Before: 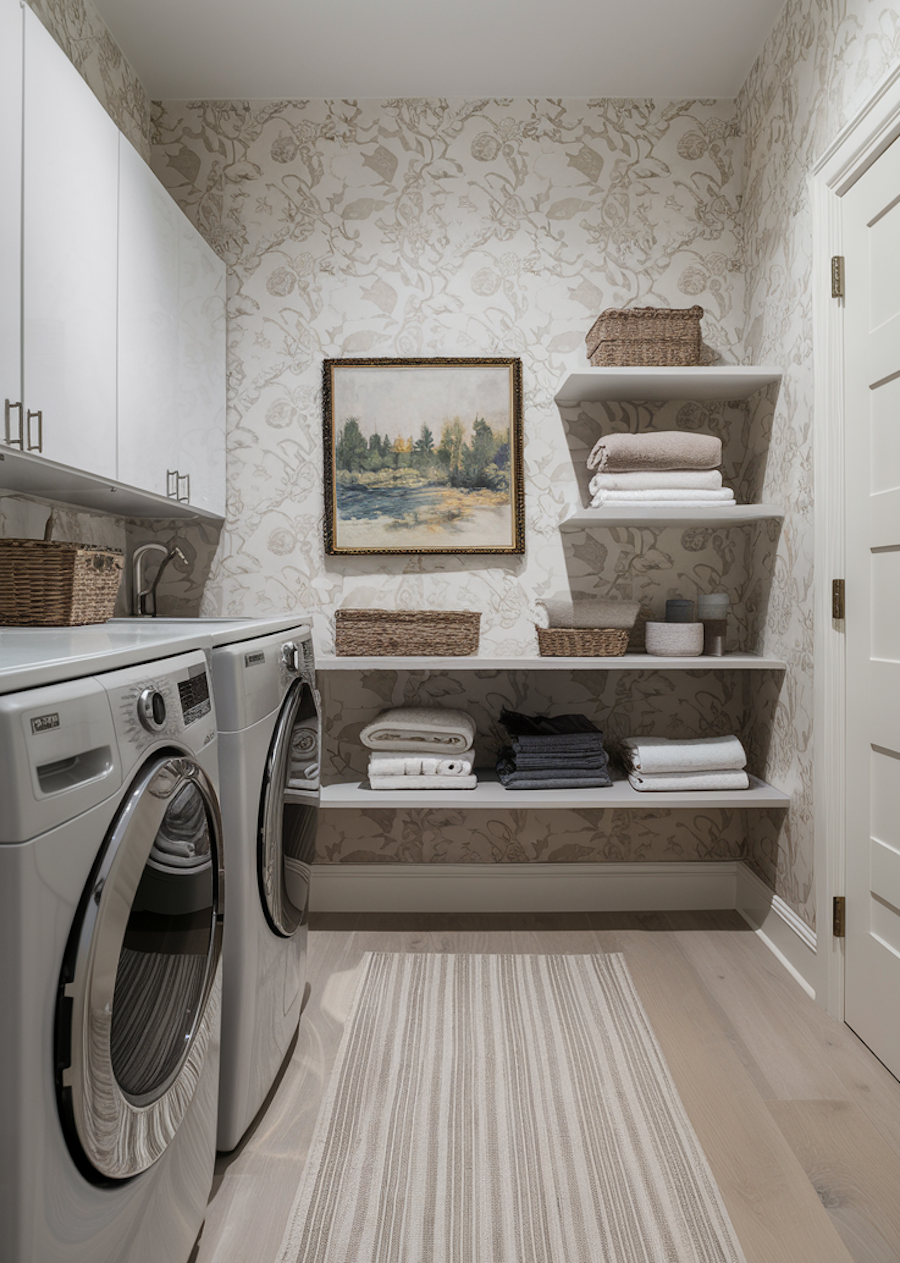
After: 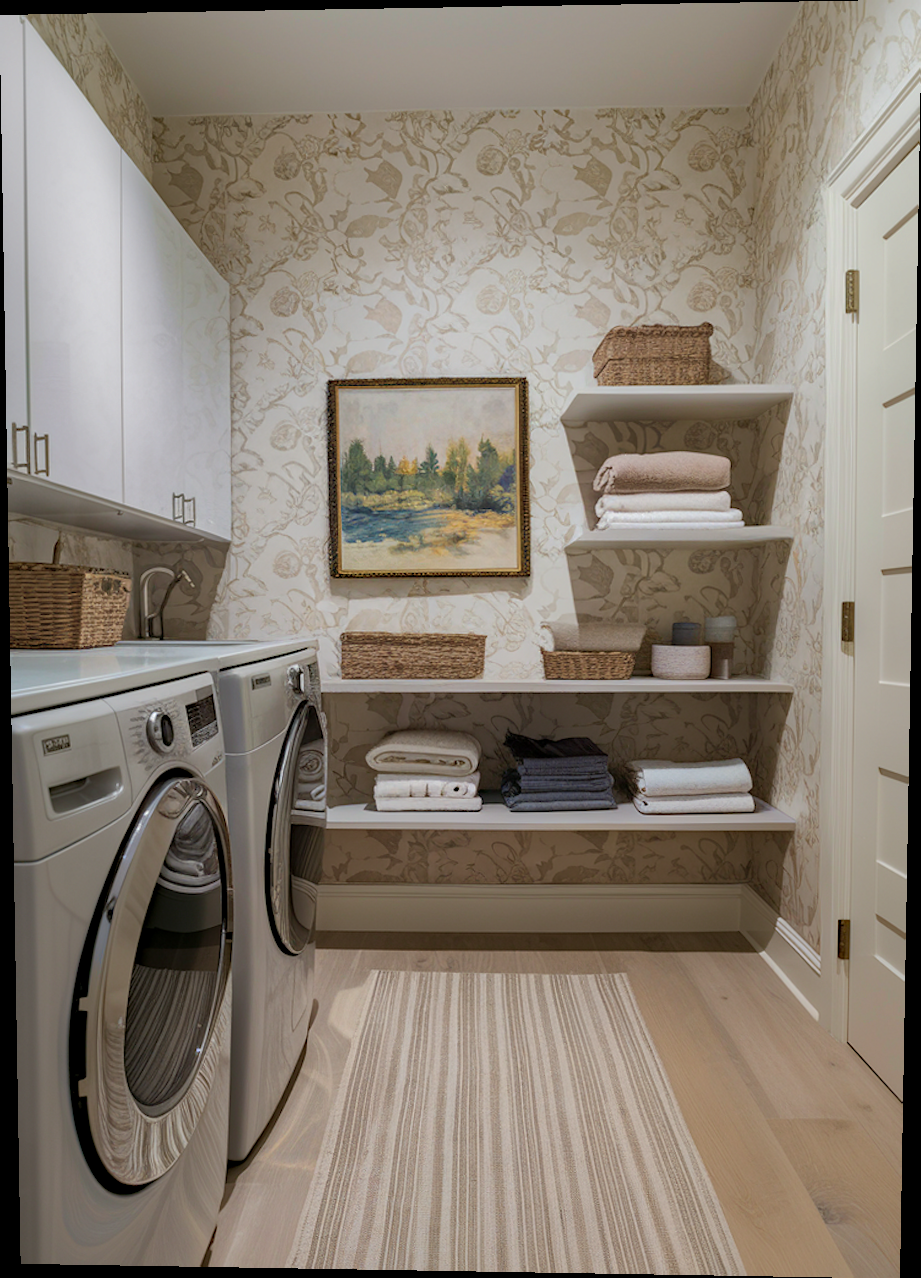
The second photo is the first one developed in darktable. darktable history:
rotate and perspective: lens shift (vertical) 0.048, lens shift (horizontal) -0.024, automatic cropping off
velvia: strength 50%
shadows and highlights: on, module defaults
haze removal: compatibility mode true, adaptive false
